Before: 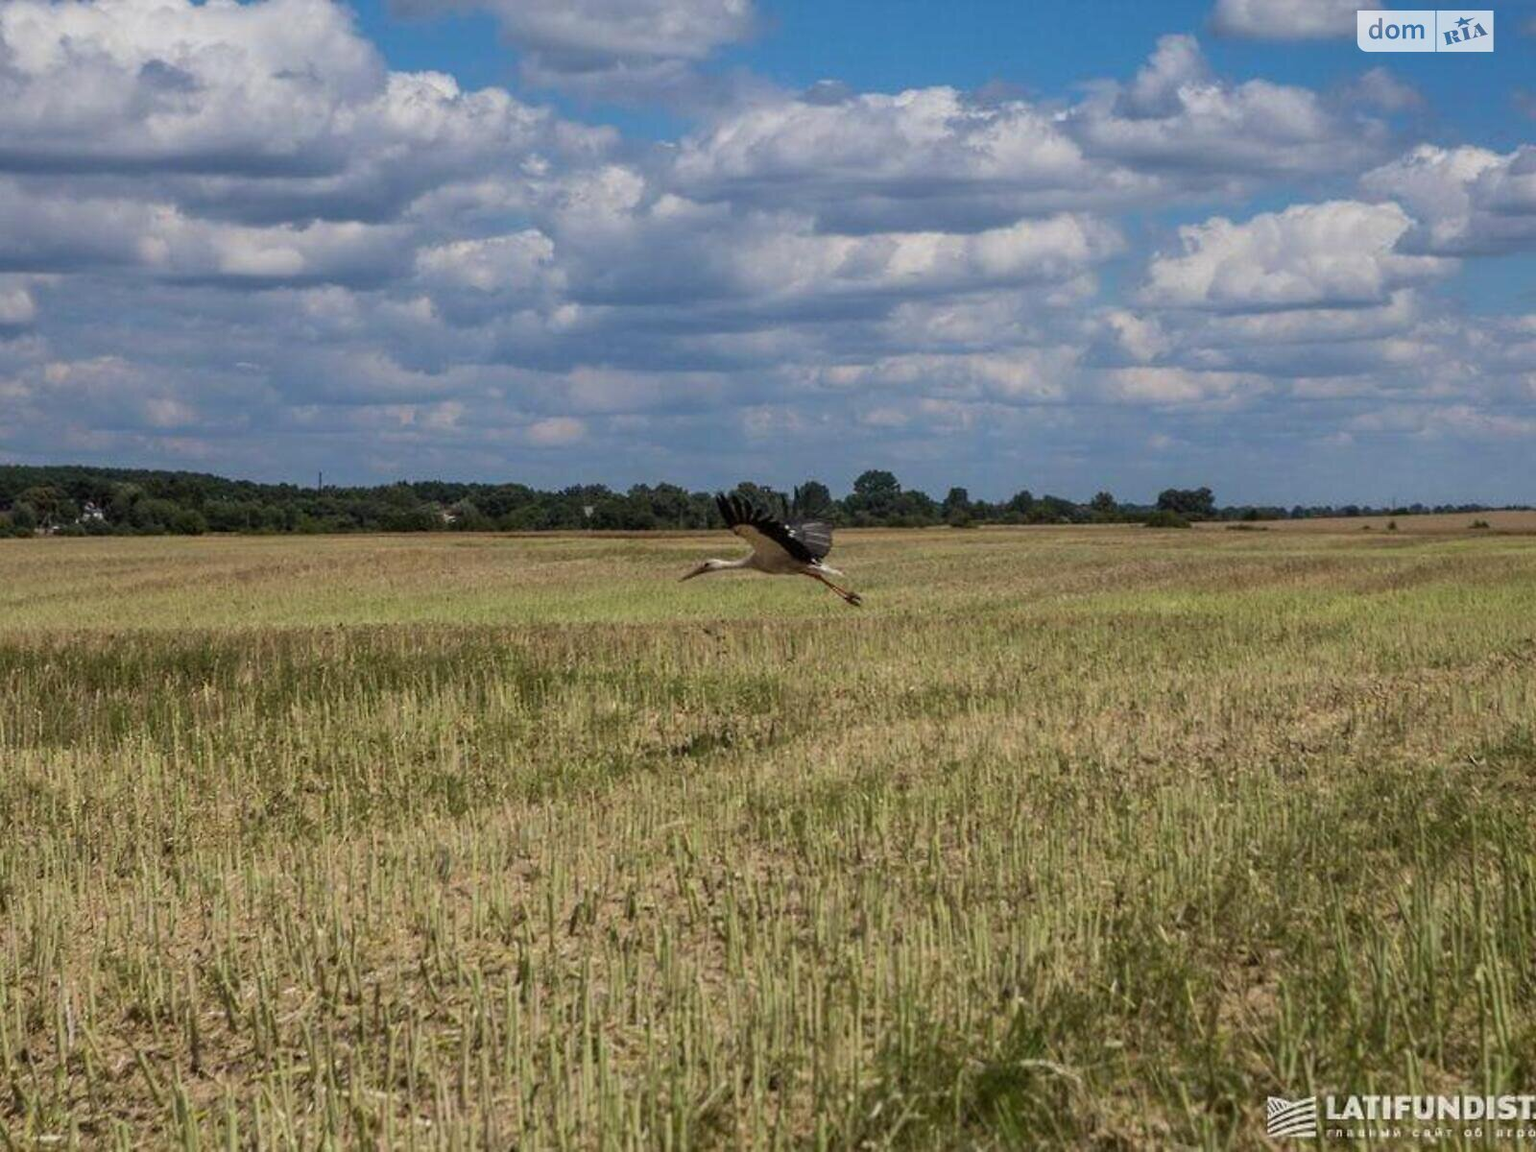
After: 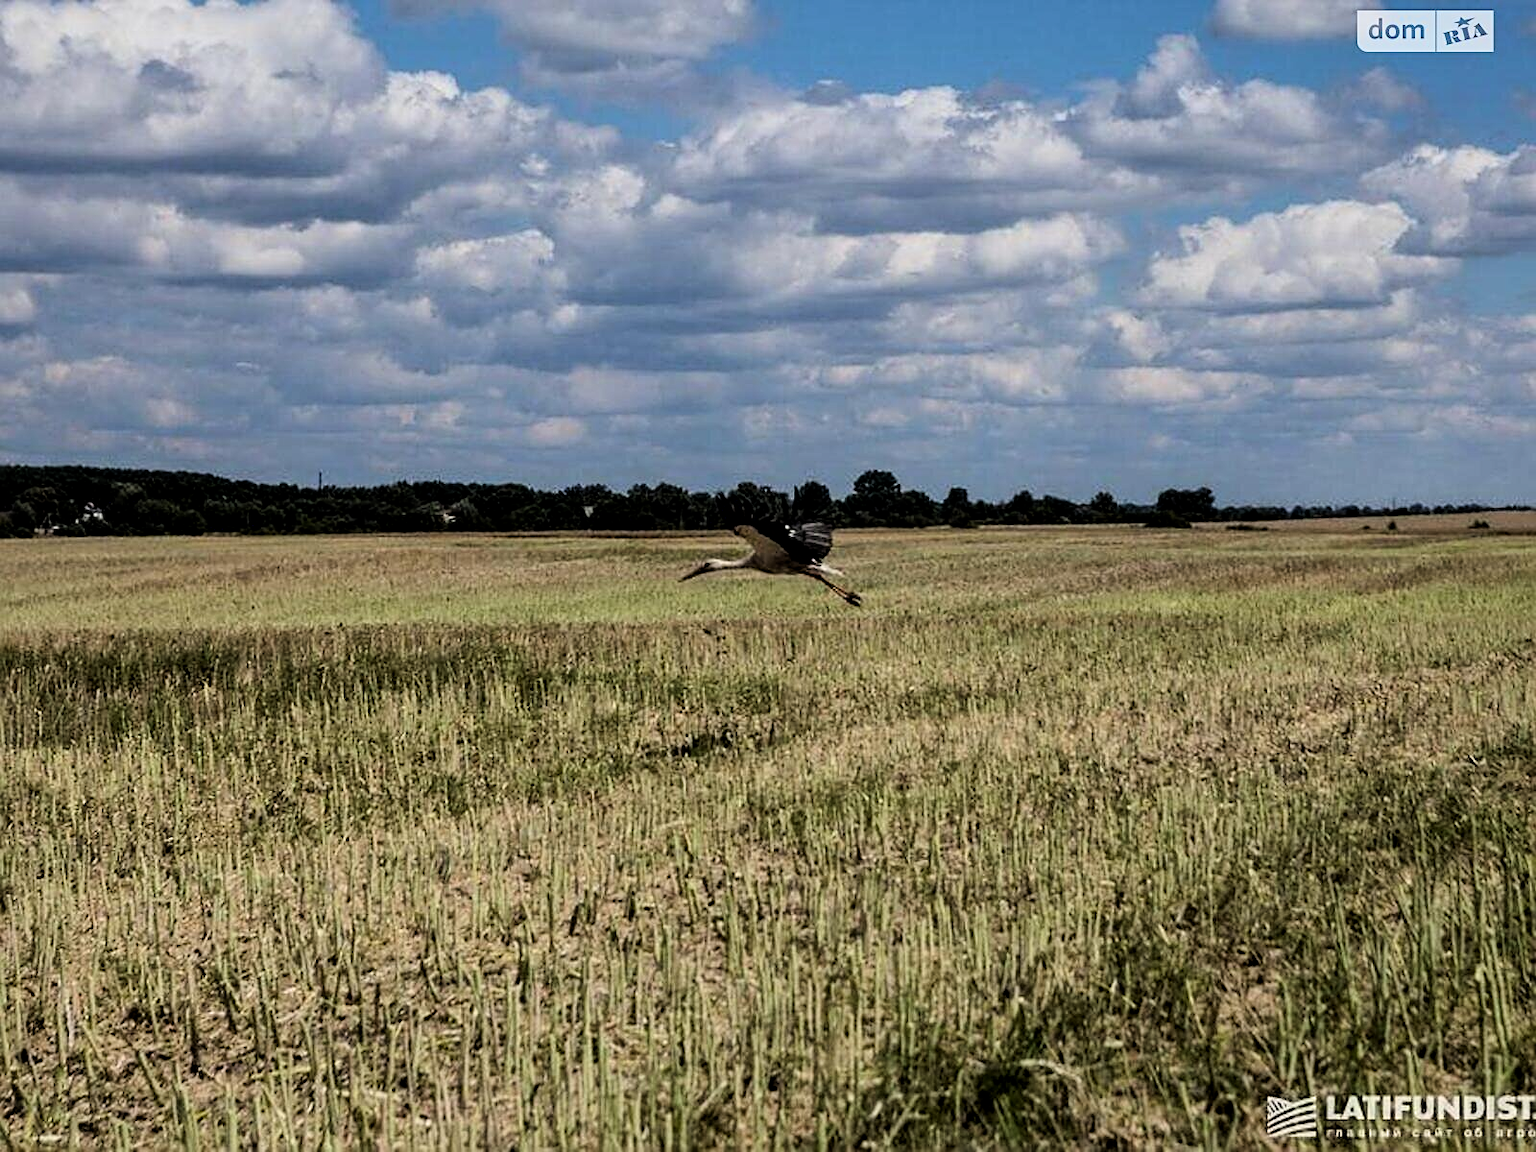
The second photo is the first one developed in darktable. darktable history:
sharpen: on, module defaults
local contrast: mode bilateral grid, contrast 20, coarseness 50, detail 119%, midtone range 0.2
filmic rgb: black relative exposure -3.98 EV, white relative exposure 2.99 EV, hardness 2.99, contrast 1.412, color science v6 (2022), iterations of high-quality reconstruction 0
